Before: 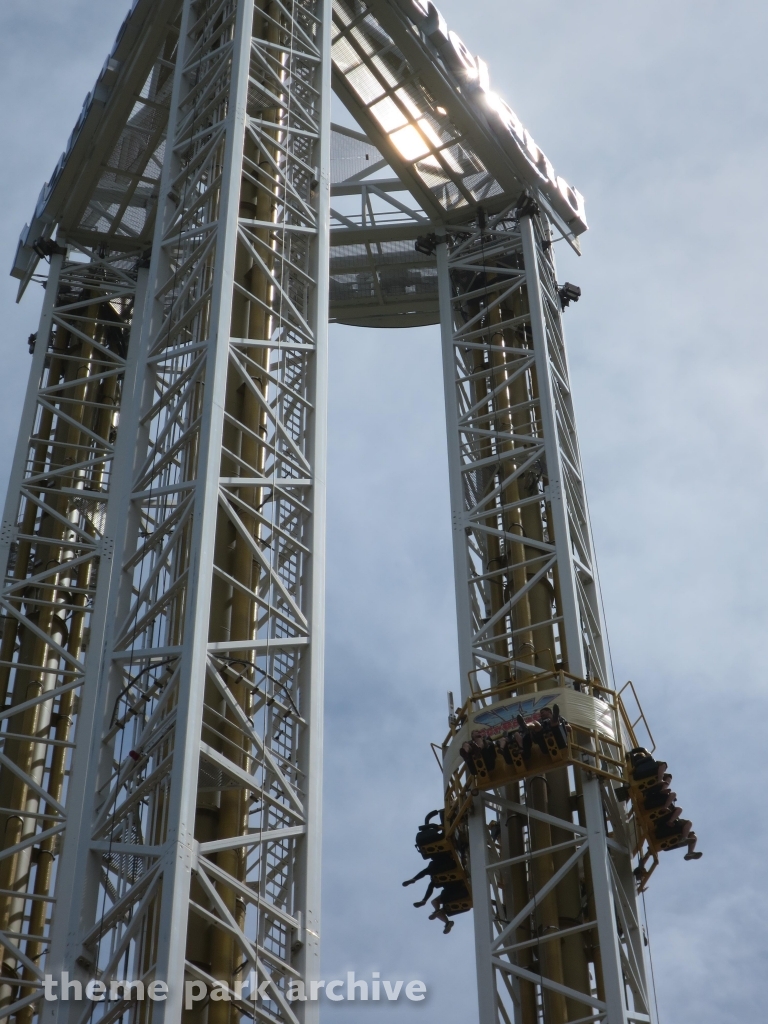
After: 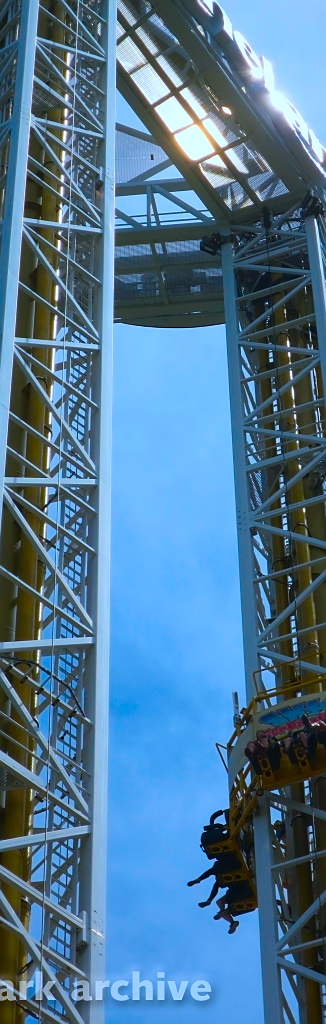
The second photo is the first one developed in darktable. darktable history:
color balance rgb: linear chroma grading › global chroma 41.504%, perceptual saturation grading › global saturation 36.916%, perceptual saturation grading › shadows 35.625%, global vibrance 20%
crop: left 28.11%, right 29.403%
color calibration: x 0.37, y 0.382, temperature 4314.61 K
sharpen: radius 1.035
